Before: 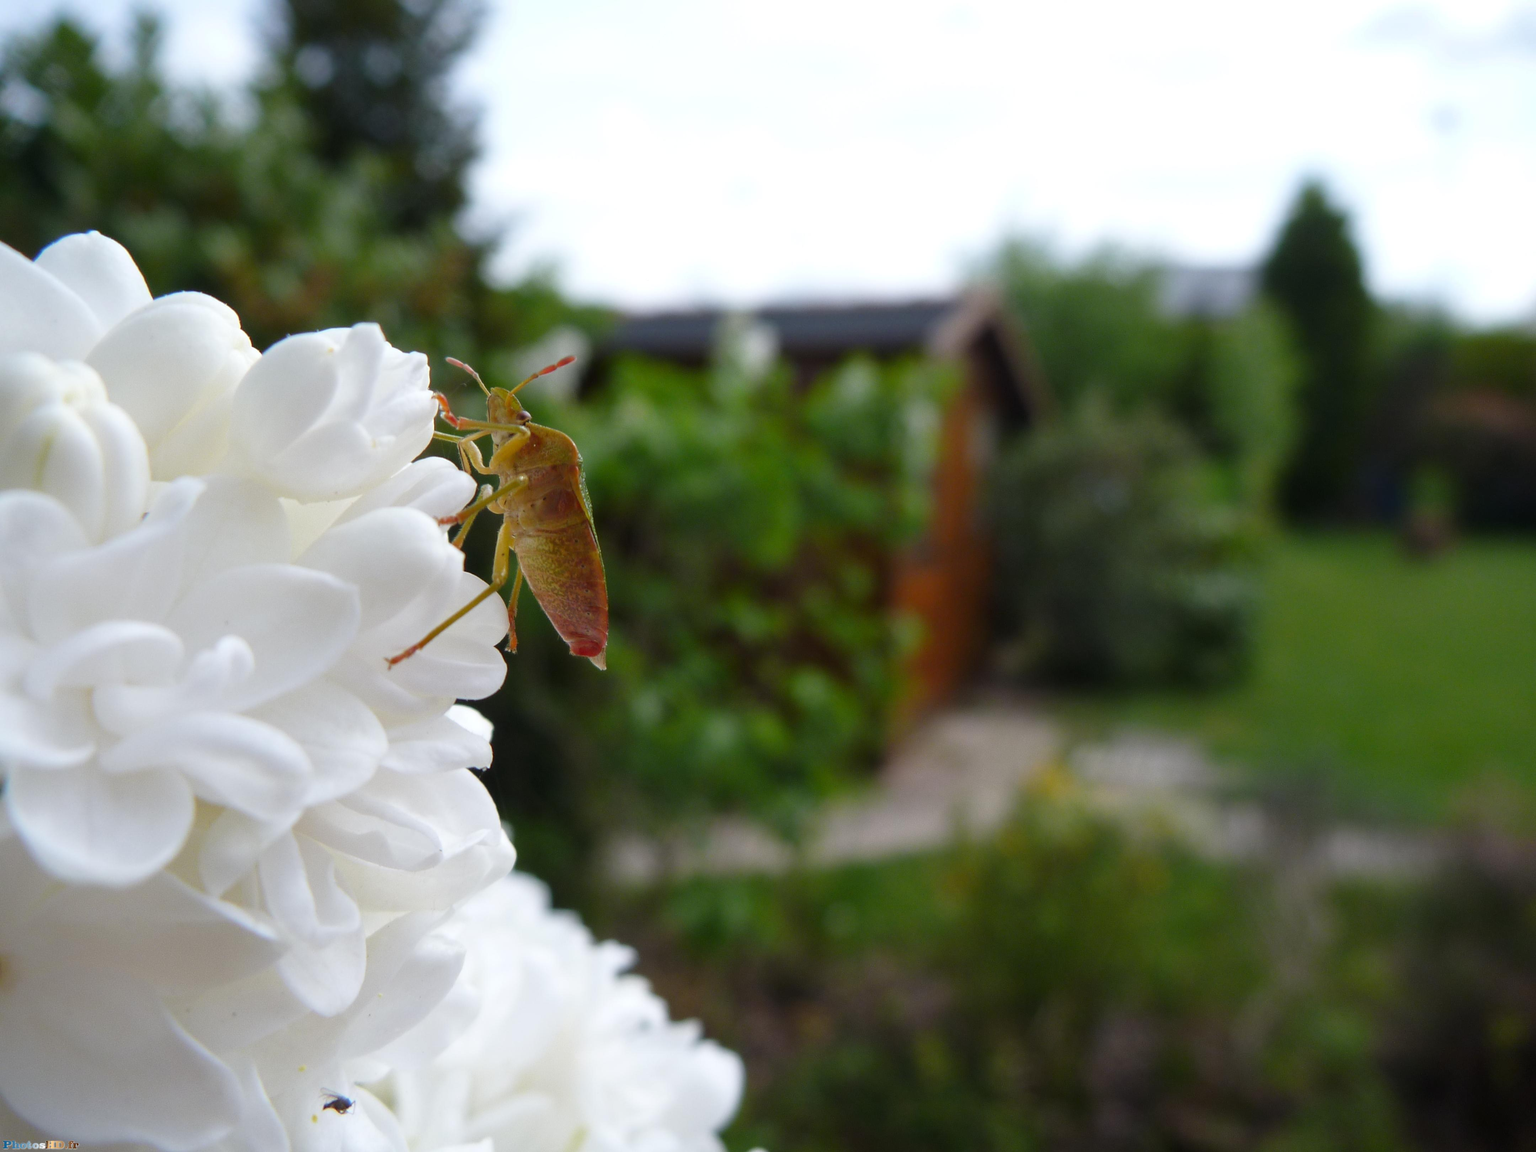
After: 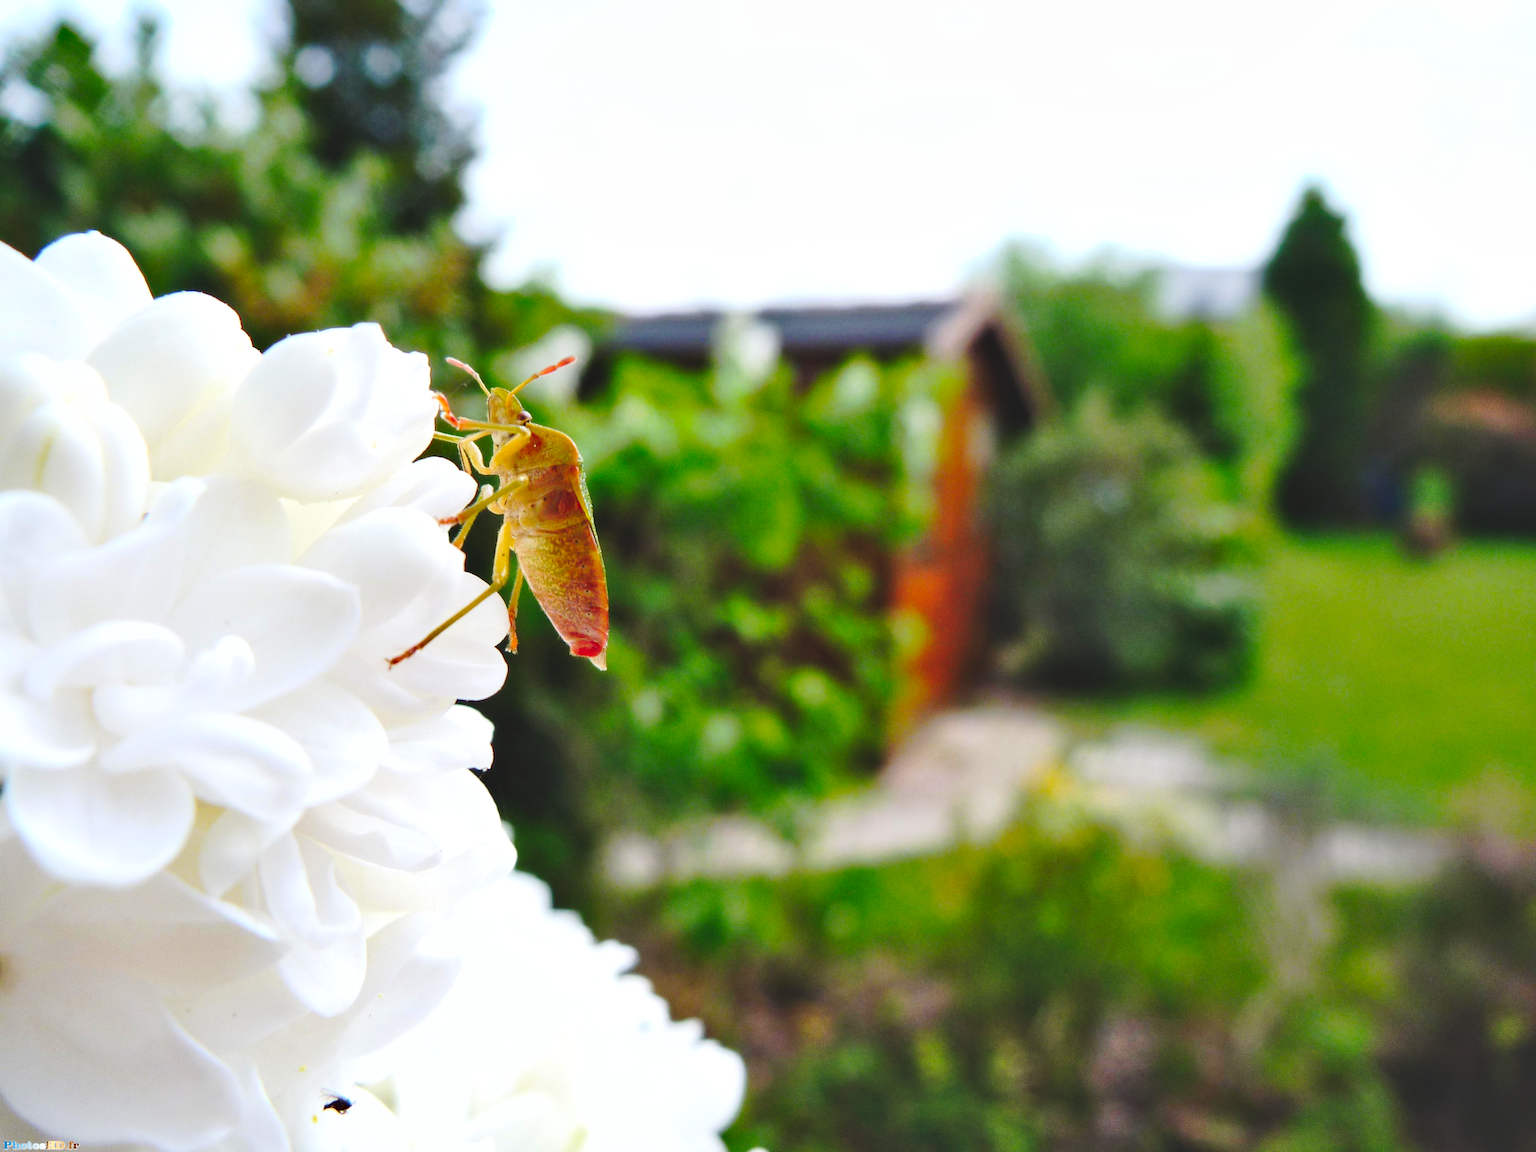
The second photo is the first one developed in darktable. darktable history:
exposure: black level correction 0, exposure 0.5 EV, compensate exposure bias true, compensate highlight preservation false
contrast brightness saturation: contrast 0.2, brightness 0.16, saturation 0.22
shadows and highlights: shadows 60, soften with gaussian
tone curve: curves: ch0 [(0, 0) (0.003, 0.085) (0.011, 0.086) (0.025, 0.086) (0.044, 0.088) (0.069, 0.093) (0.1, 0.102) (0.136, 0.12) (0.177, 0.157) (0.224, 0.203) (0.277, 0.277) (0.335, 0.36) (0.399, 0.463) (0.468, 0.559) (0.543, 0.626) (0.623, 0.703) (0.709, 0.789) (0.801, 0.869) (0.898, 0.927) (1, 1)], preserve colors none
